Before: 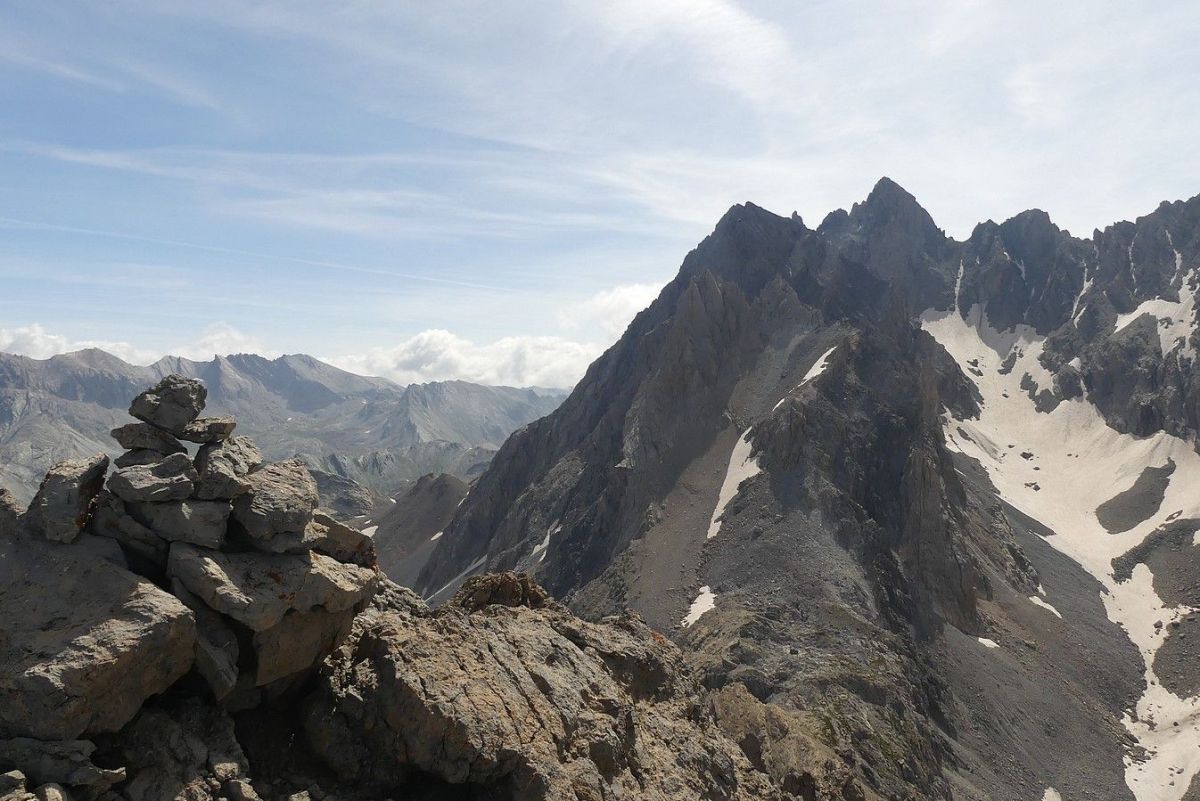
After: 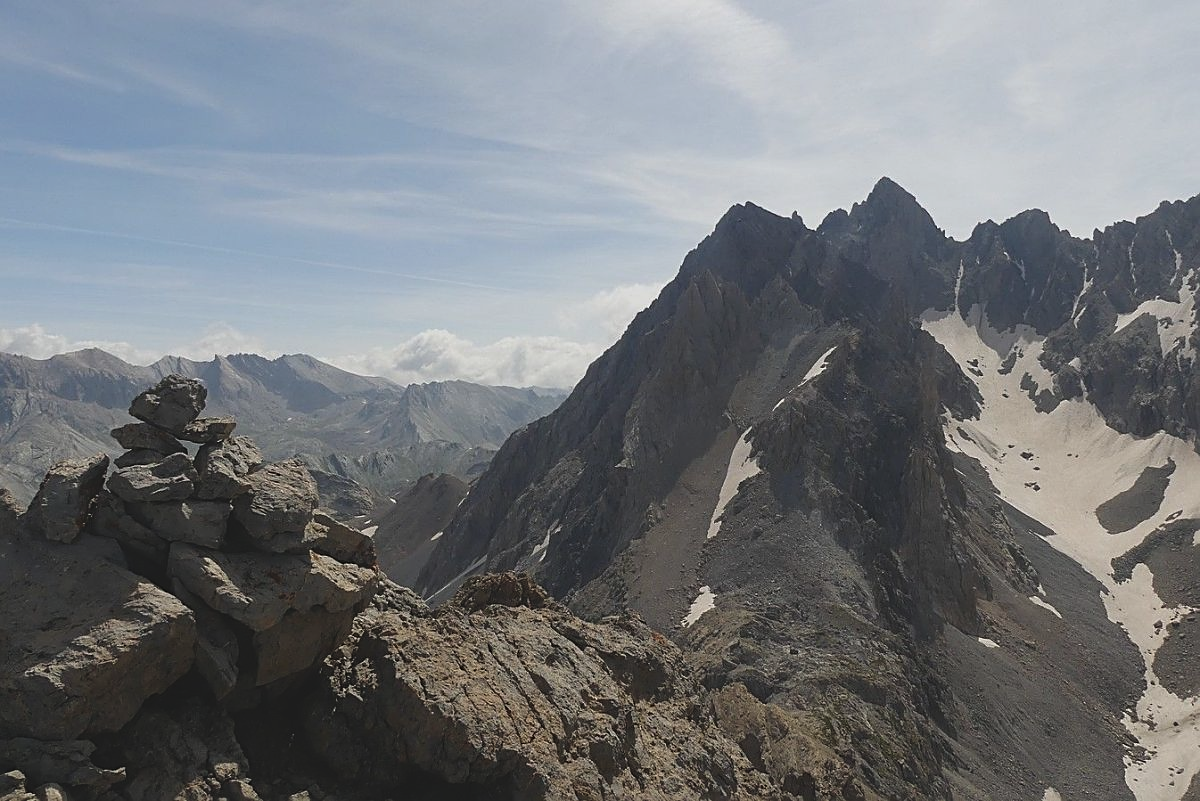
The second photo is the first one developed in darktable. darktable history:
sharpen: on, module defaults
exposure: black level correction -0.015, exposure -0.5 EV, compensate highlight preservation false
